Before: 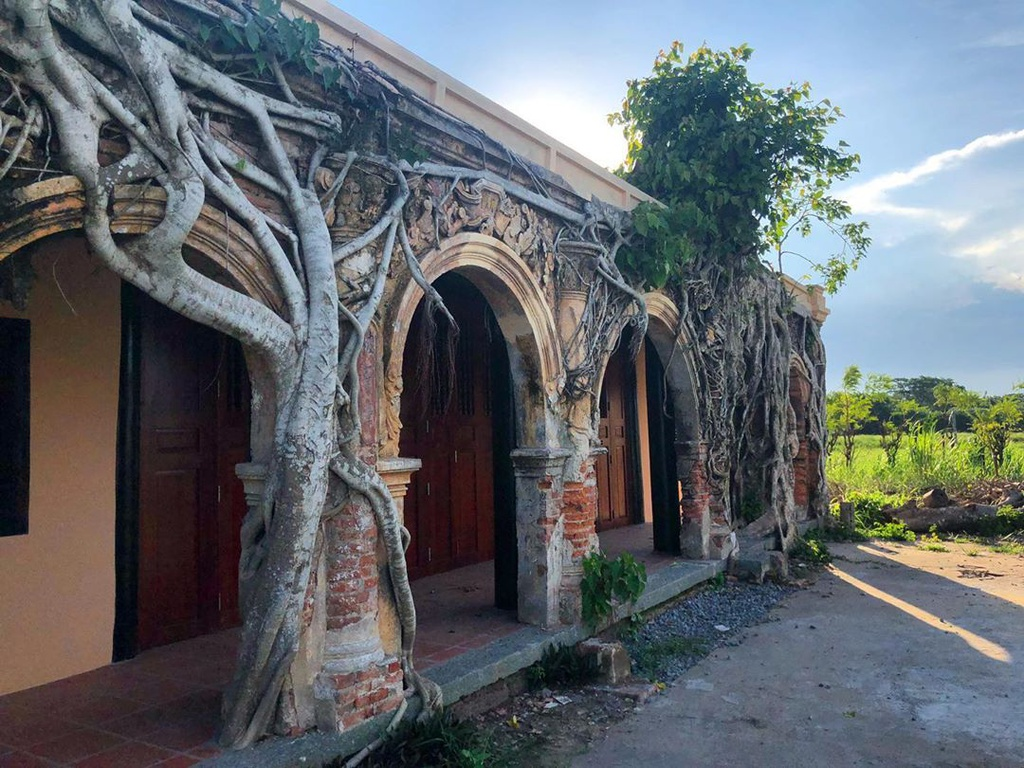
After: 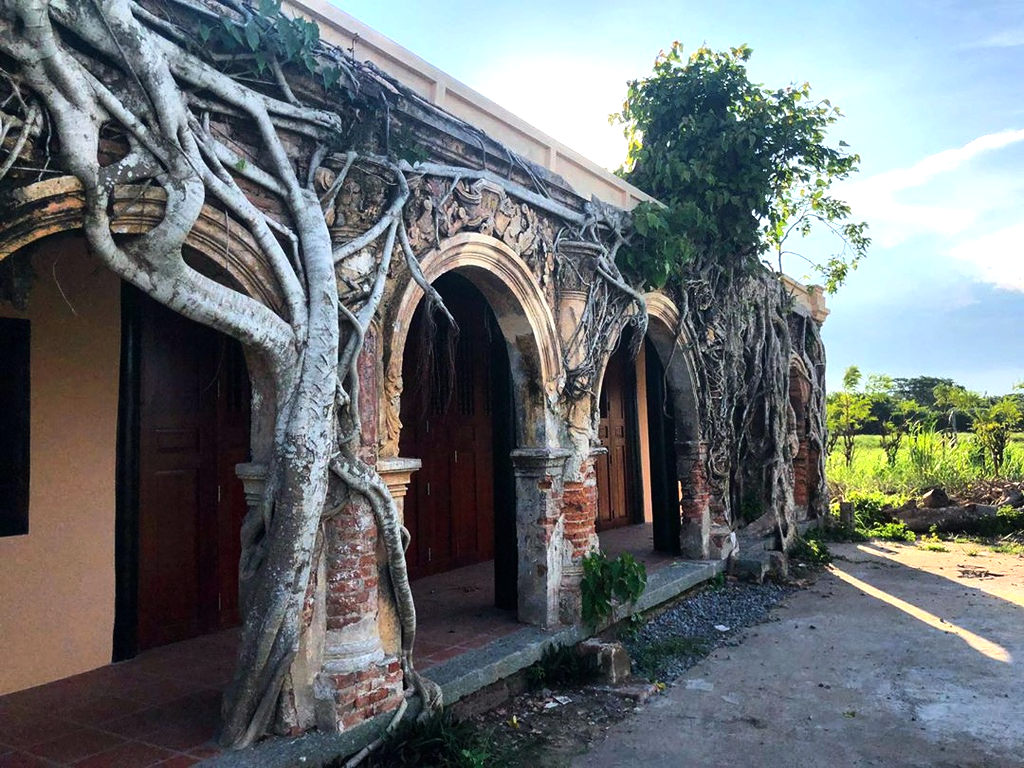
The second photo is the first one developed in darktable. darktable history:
tone equalizer: -8 EV -0.743 EV, -7 EV -0.667 EV, -6 EV -0.577 EV, -5 EV -0.366 EV, -3 EV 0.38 EV, -2 EV 0.6 EV, -1 EV 0.68 EV, +0 EV 0.739 EV, edges refinement/feathering 500, mask exposure compensation -1.57 EV, preserve details no
